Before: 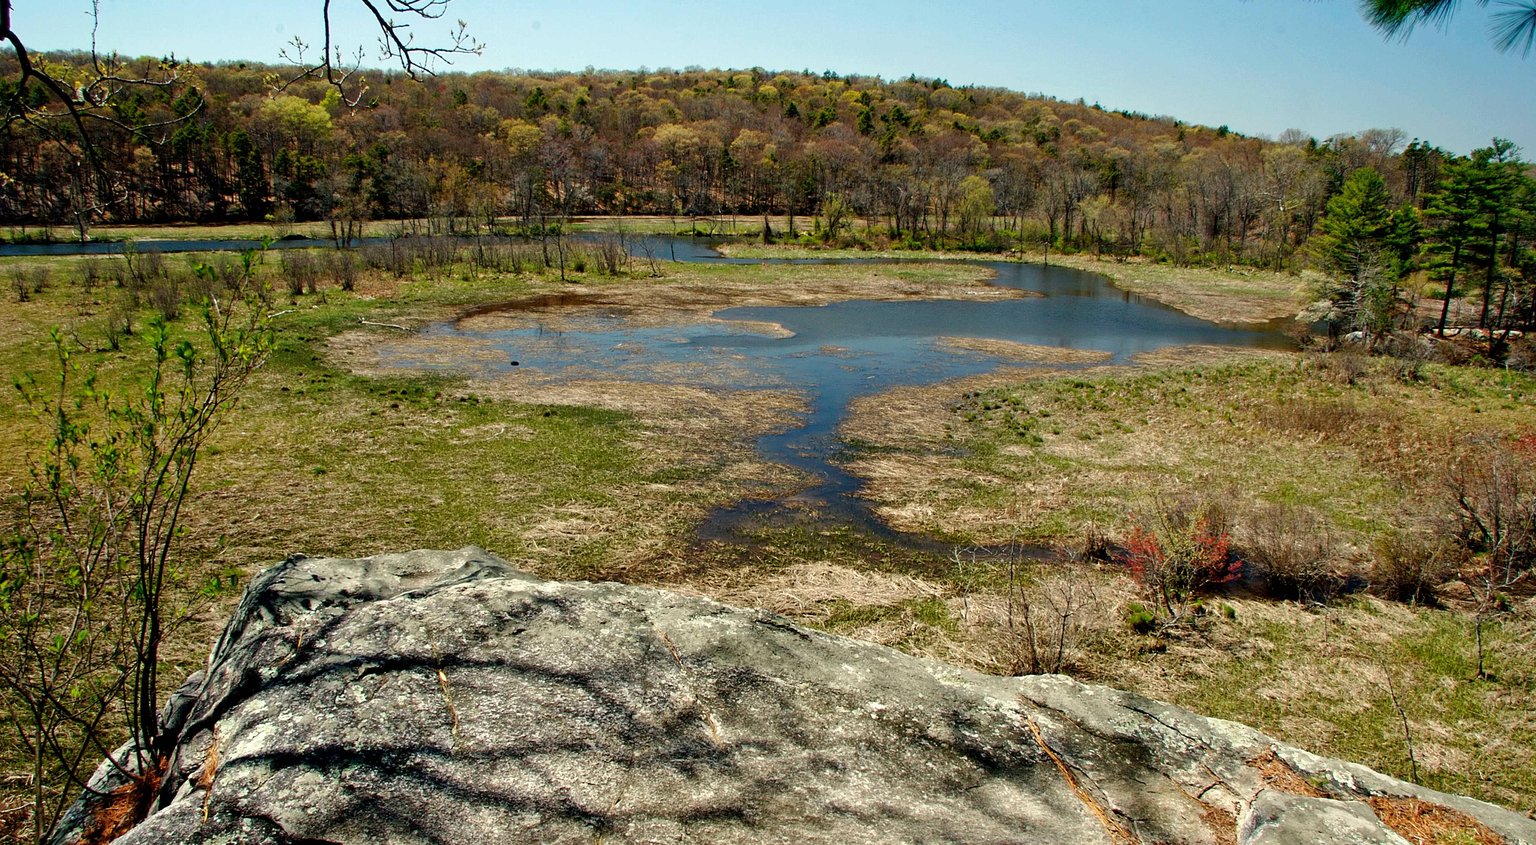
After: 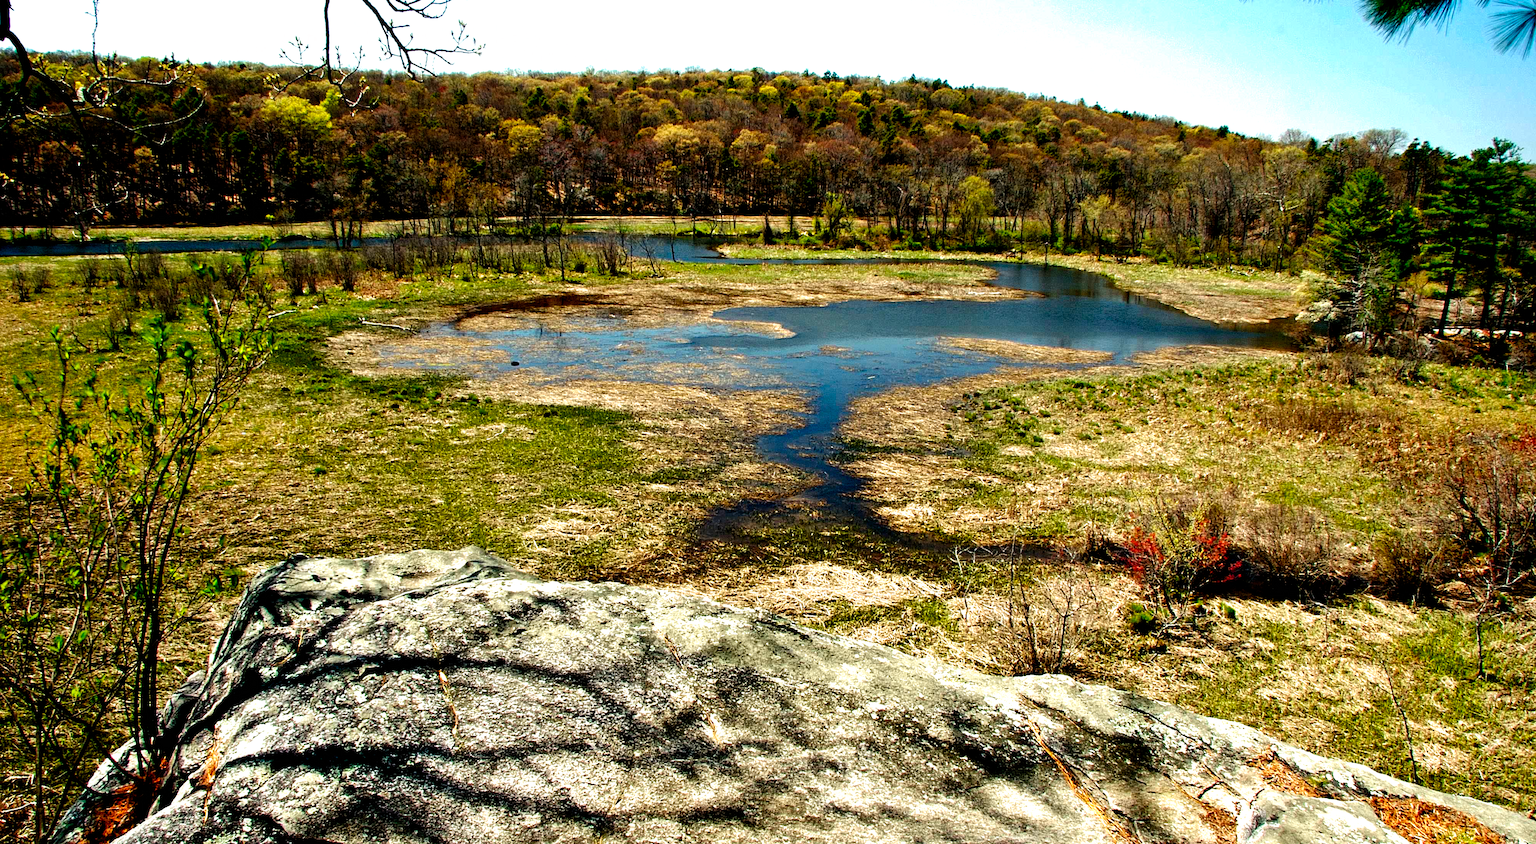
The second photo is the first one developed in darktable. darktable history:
filmic rgb: black relative exposure -8.2 EV, white relative exposure 2.23 EV, threshold 3.02 EV, hardness 7.1, latitude 86.7%, contrast 1.683, highlights saturation mix -4.08%, shadows ↔ highlights balance -1.93%, preserve chrominance no, color science v5 (2021), enable highlight reconstruction true
exposure: exposure 0.203 EV, compensate highlight preservation false
